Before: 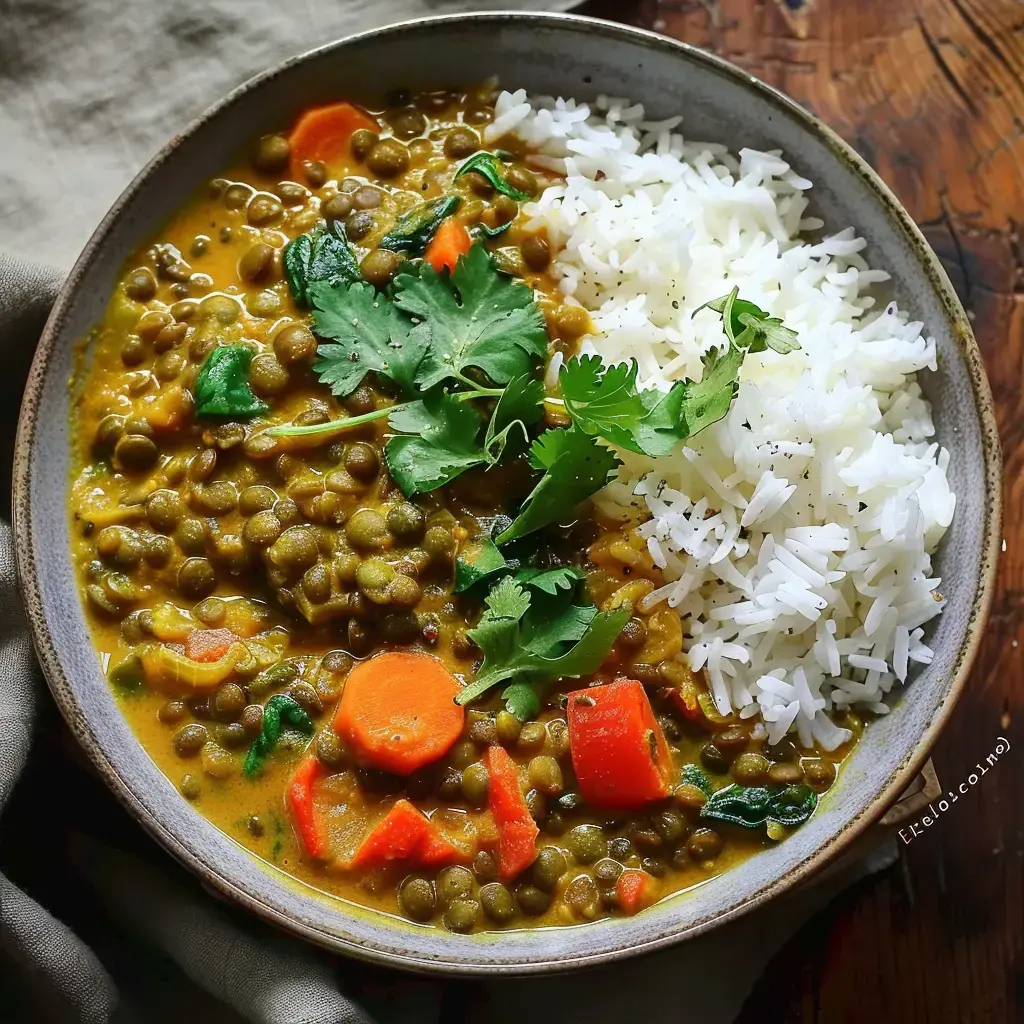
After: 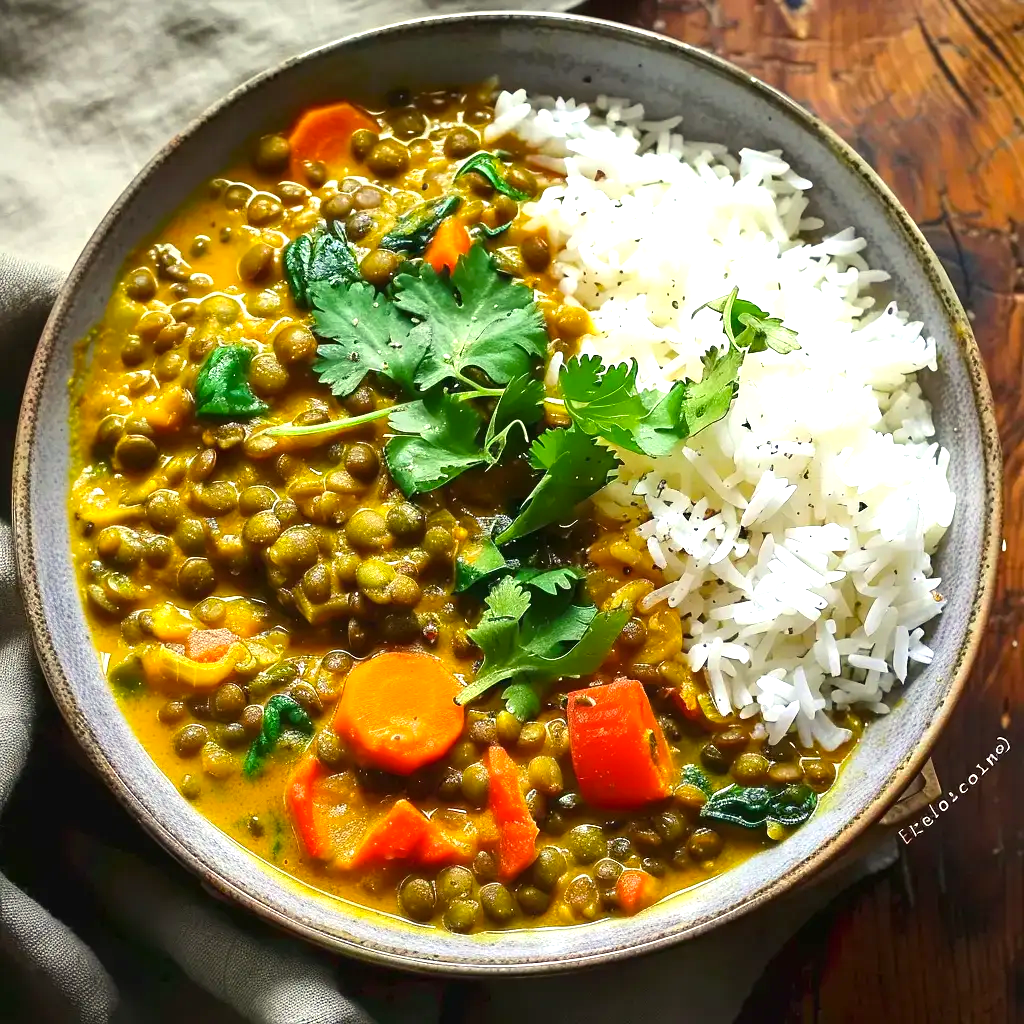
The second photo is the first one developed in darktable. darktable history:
color balance rgb: highlights gain › luminance 5.785%, highlights gain › chroma 2.511%, highlights gain › hue 90.18°, perceptual saturation grading › global saturation 11.319%, global vibrance 14.698%
exposure: black level correction 0, exposure 0.69 EV, compensate highlight preservation false
